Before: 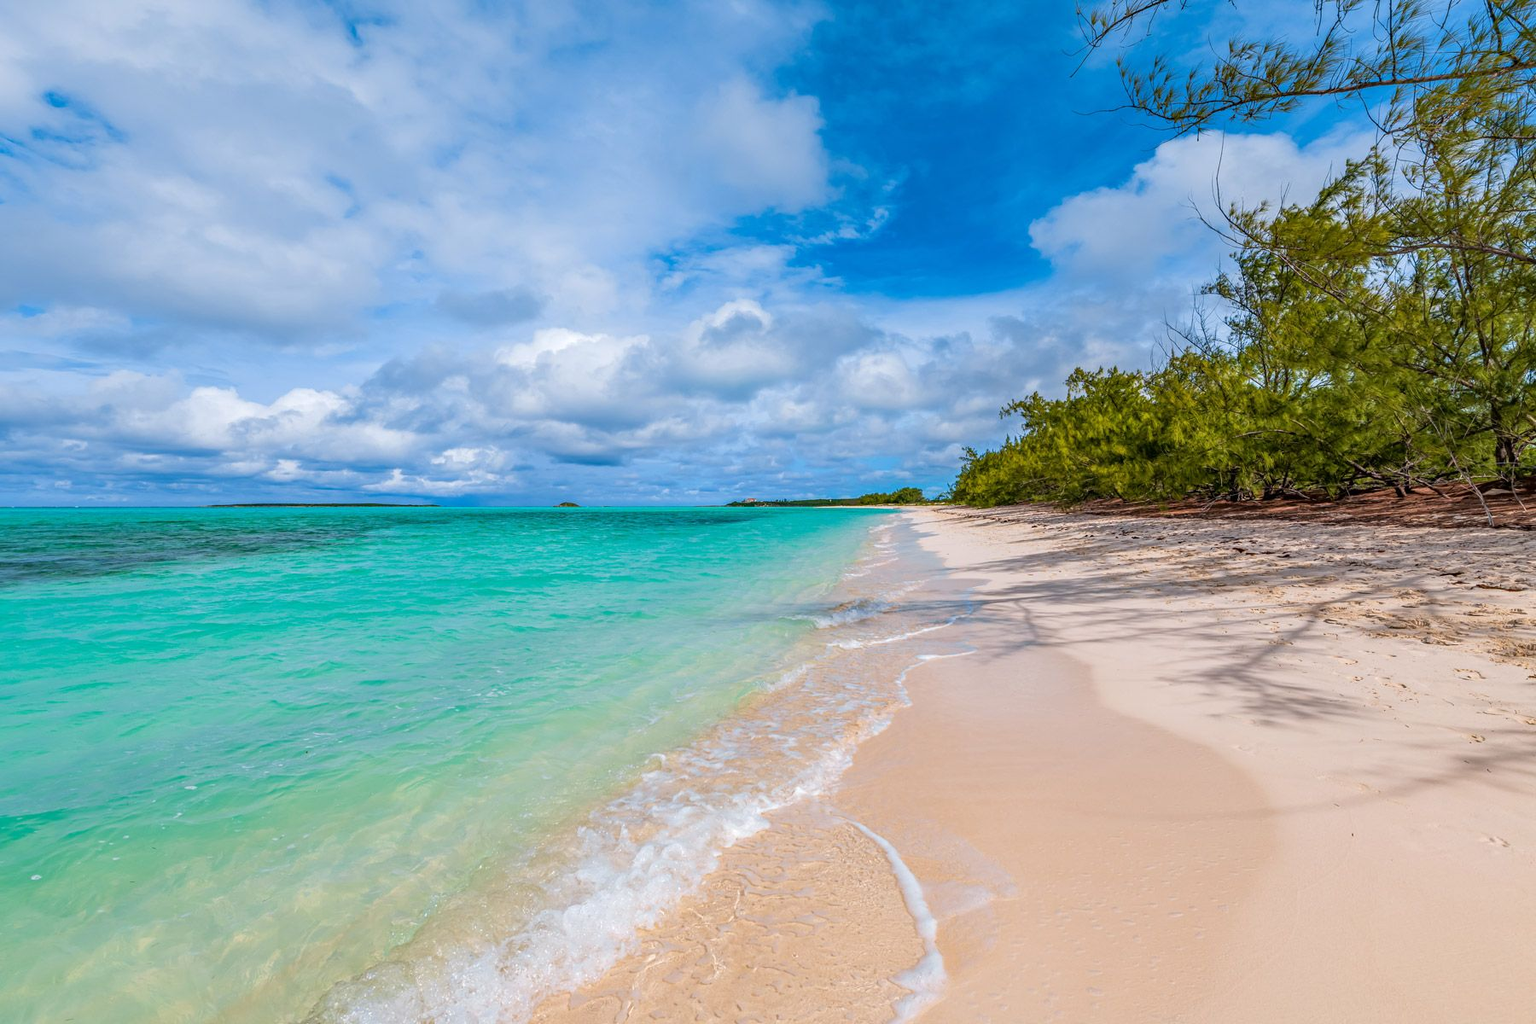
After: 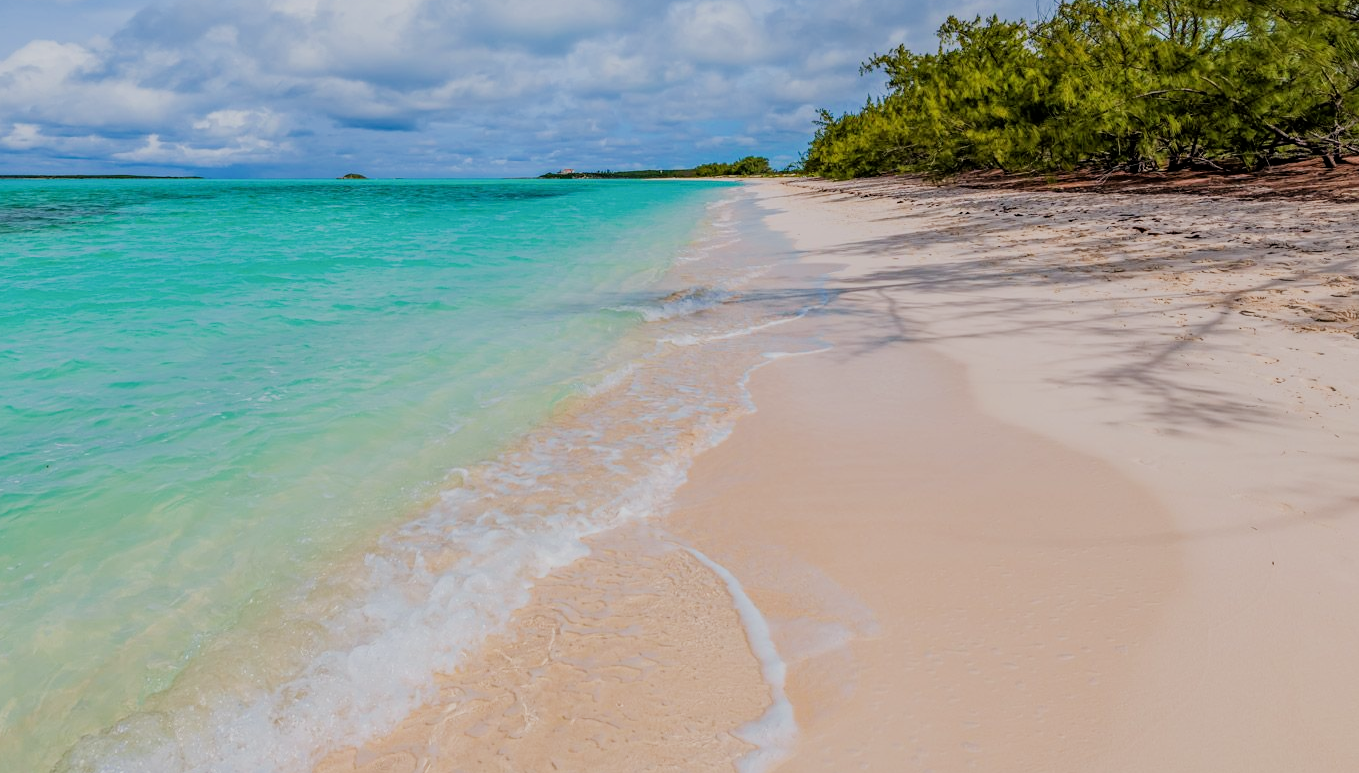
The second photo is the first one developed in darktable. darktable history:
filmic rgb: black relative exposure -9.17 EV, white relative exposure 6.75 EV, hardness 3.06, contrast 1.05
crop and rotate: left 17.357%, top 34.605%, right 7.124%, bottom 0.946%
